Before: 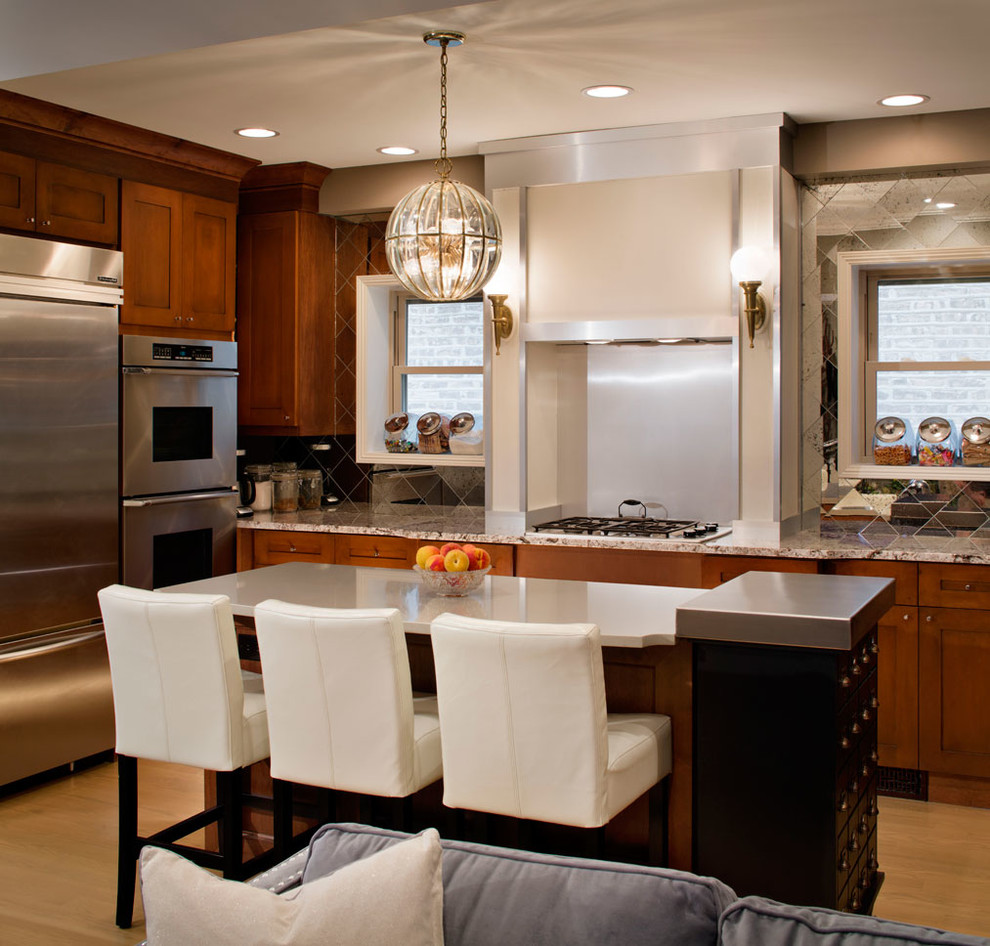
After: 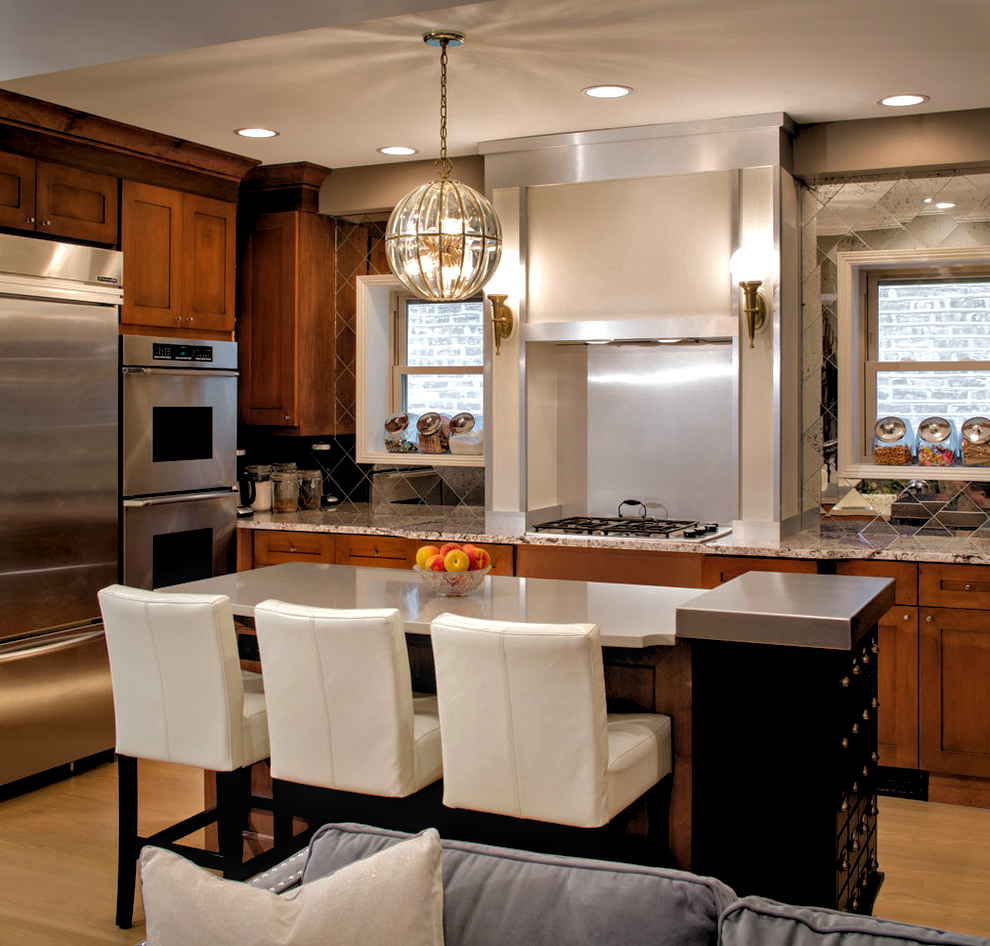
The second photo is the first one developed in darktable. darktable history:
levels: white 90.67%, levels [0.062, 0.494, 0.925]
local contrast: on, module defaults
shadows and highlights: highlights -60.03
